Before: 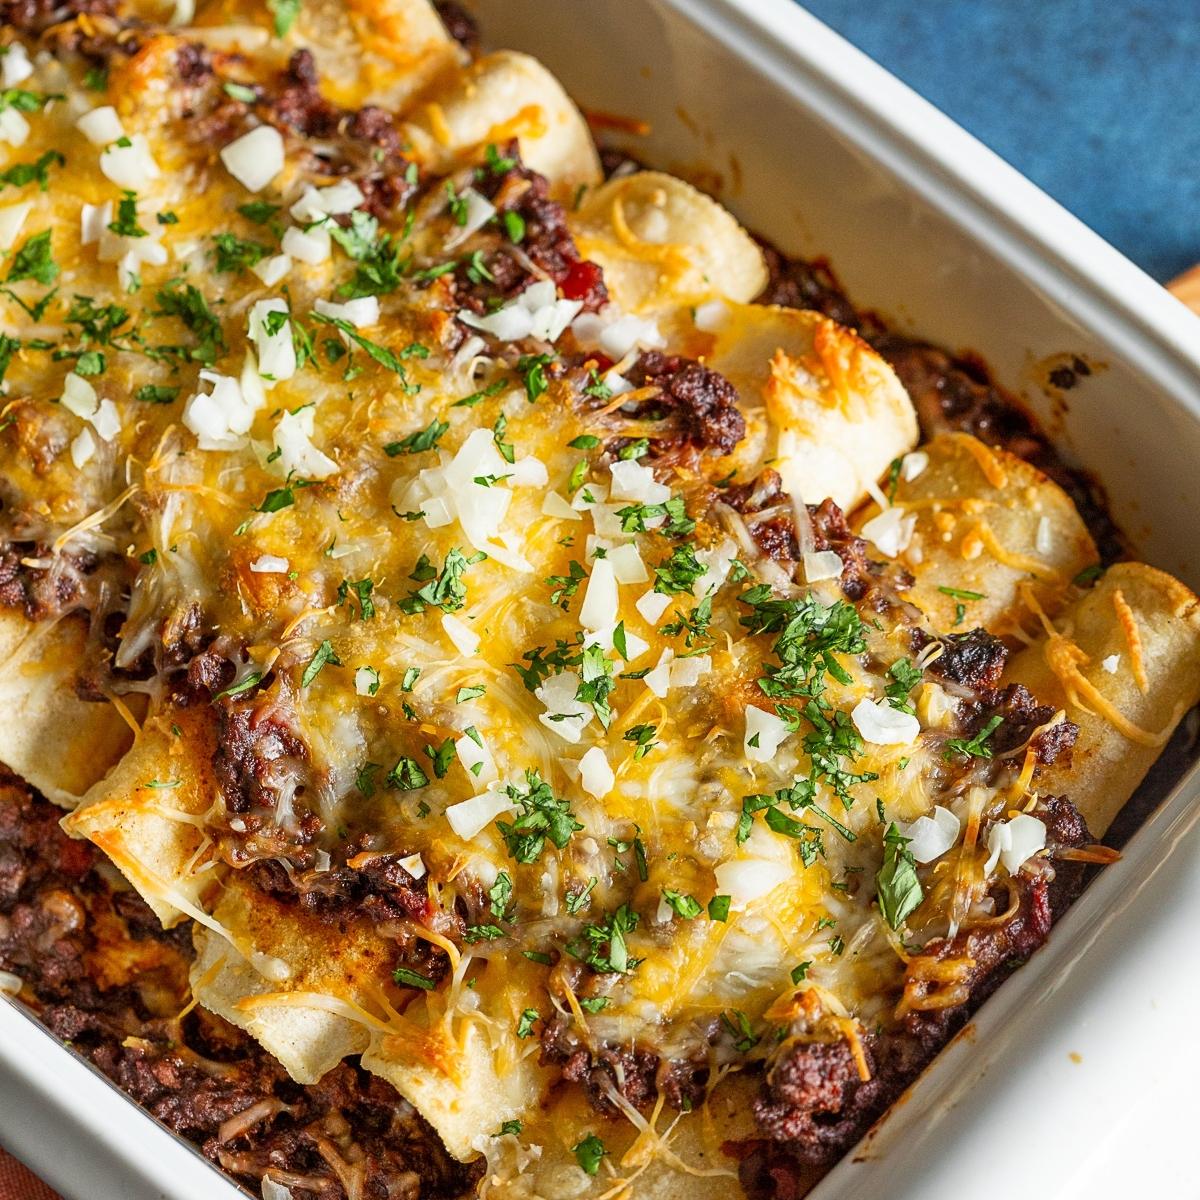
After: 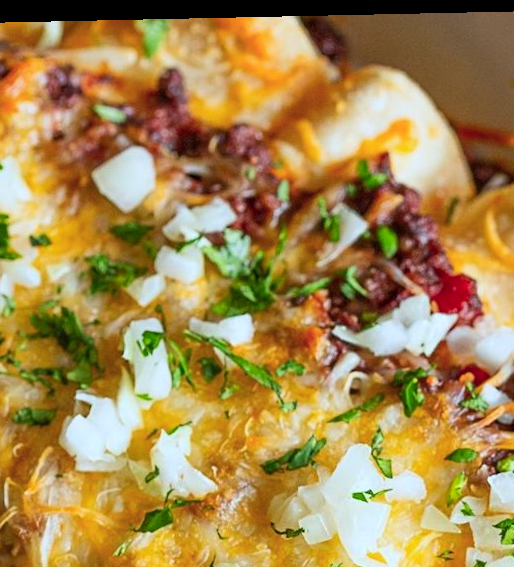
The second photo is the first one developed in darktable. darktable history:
rotate and perspective: rotation -1.24°, automatic cropping off
crop and rotate: left 10.817%, top 0.062%, right 47.194%, bottom 53.626%
color calibration: output R [0.972, 0.068, -0.094, 0], output G [-0.178, 1.216, -0.086, 0], output B [0.095, -0.136, 0.98, 0], illuminant custom, x 0.371, y 0.381, temperature 4283.16 K
